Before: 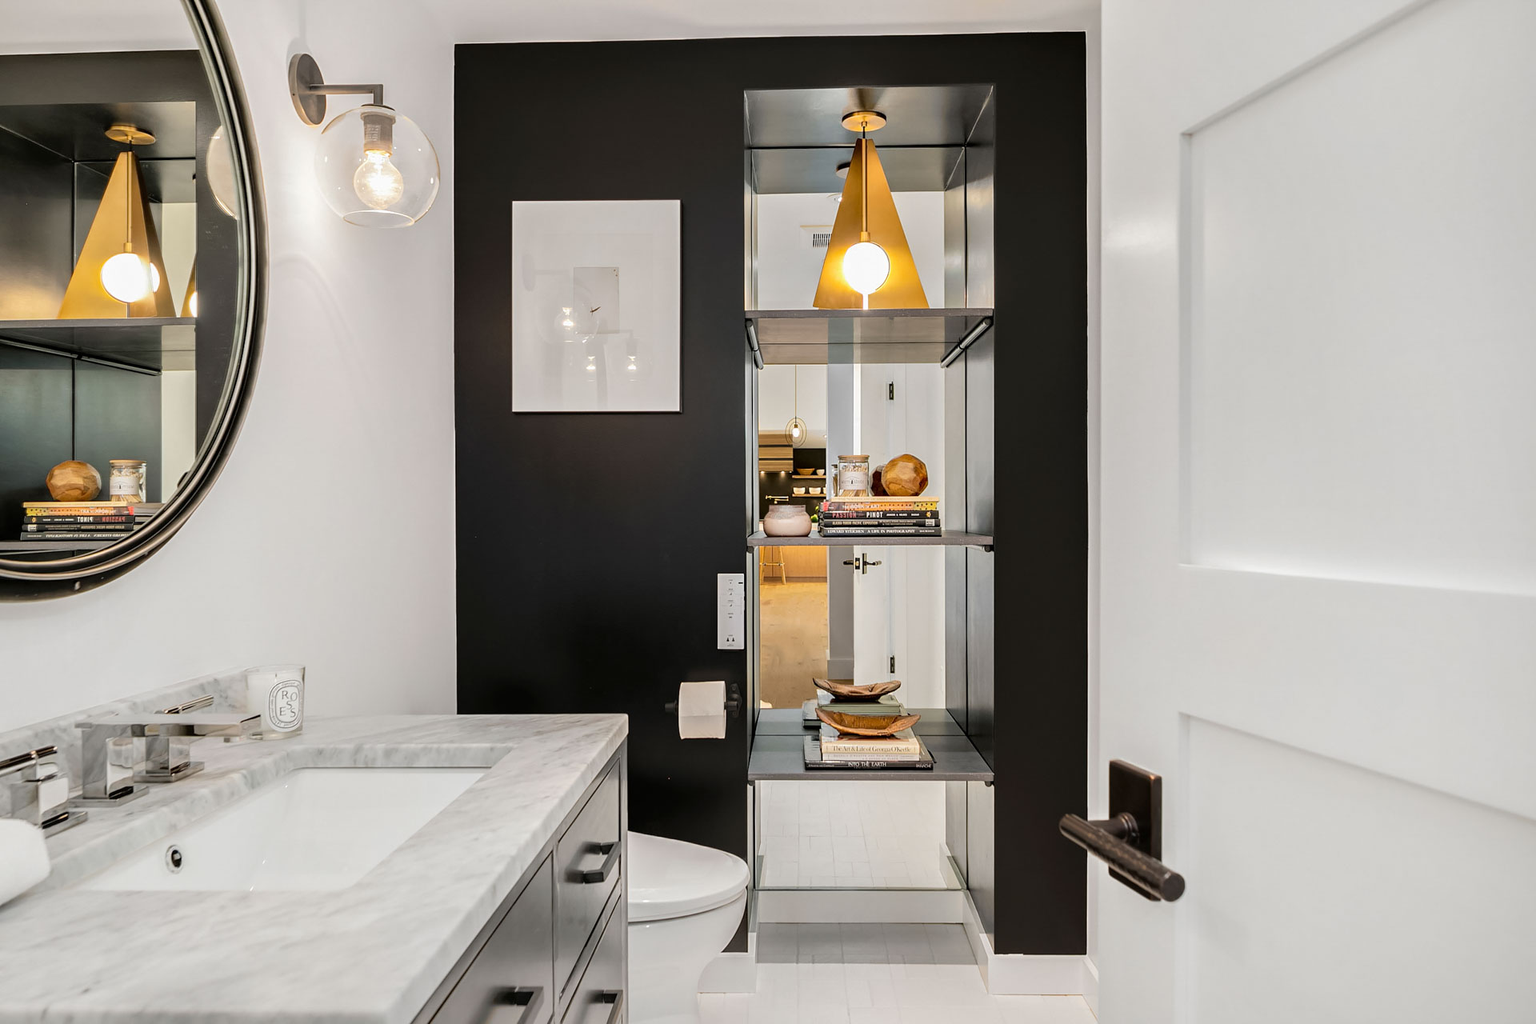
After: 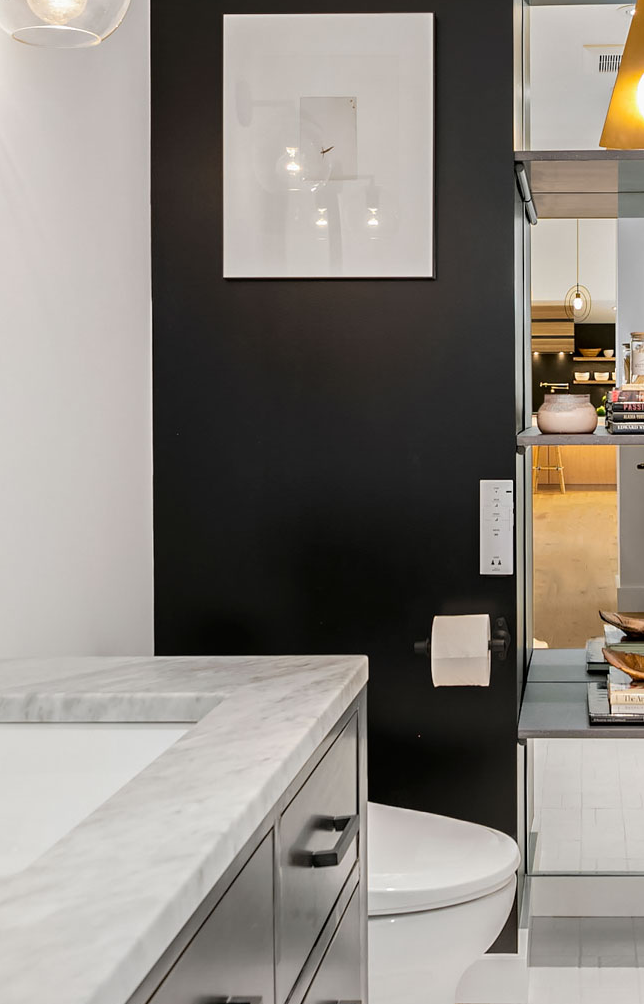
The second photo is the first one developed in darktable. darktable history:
crop and rotate: left 21.77%, top 18.528%, right 44.676%, bottom 2.997%
